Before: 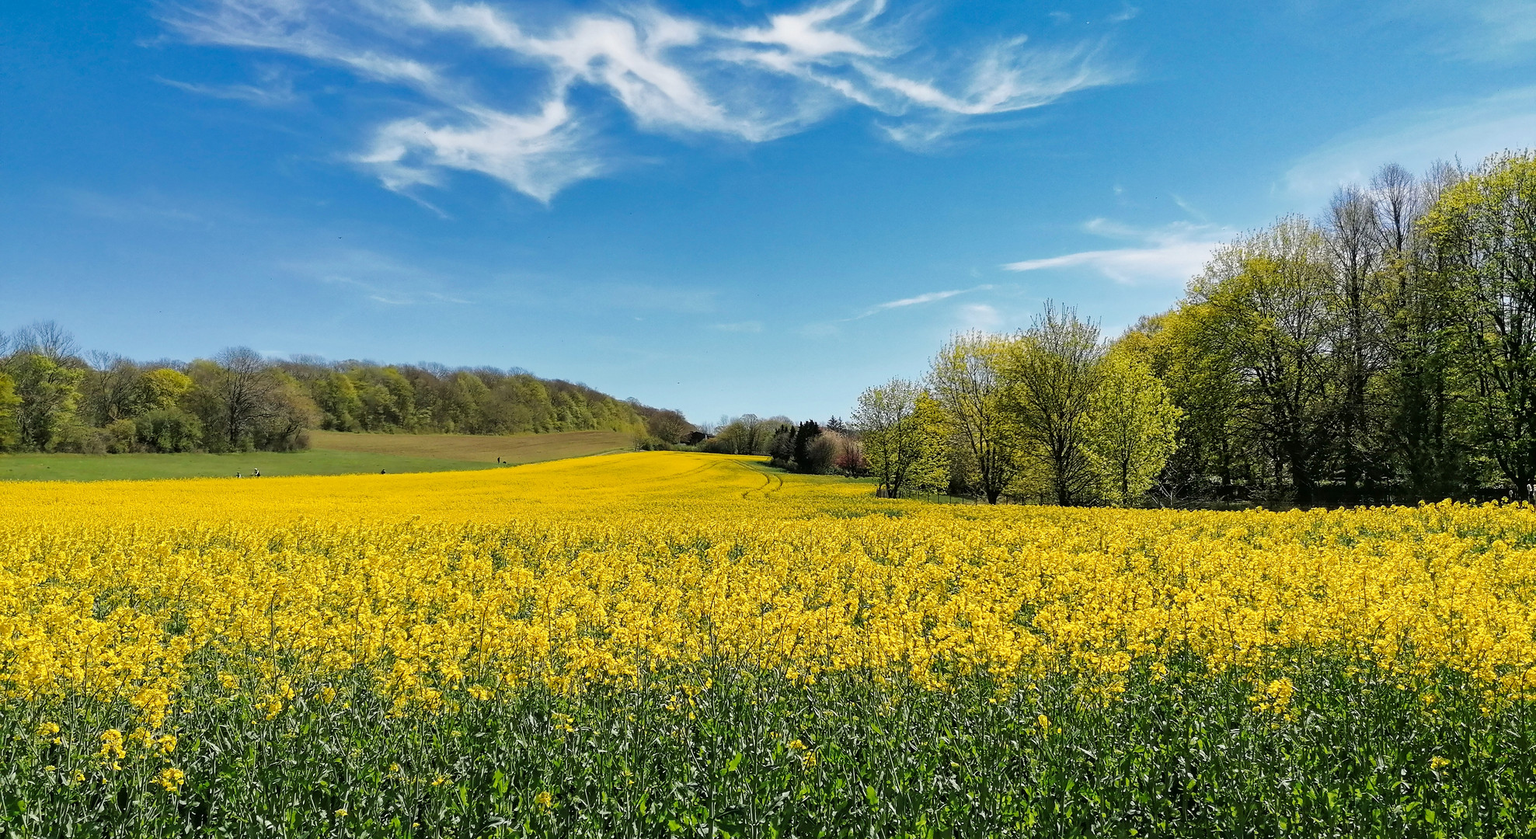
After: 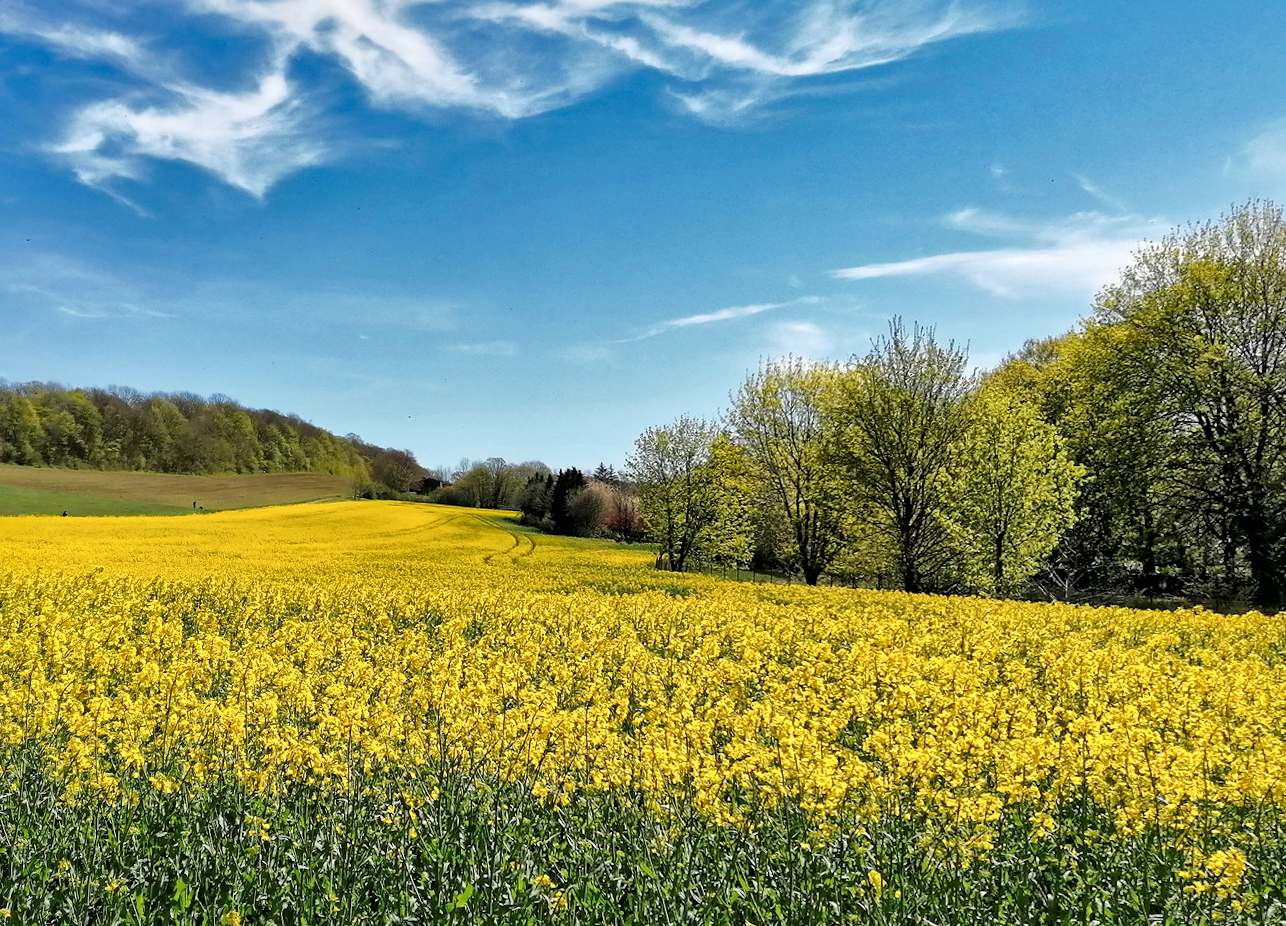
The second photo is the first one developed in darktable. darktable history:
crop and rotate: left 15.446%, right 17.836%
local contrast: mode bilateral grid, contrast 20, coarseness 50, detail 161%, midtone range 0.2
rotate and perspective: rotation 1.69°, lens shift (vertical) -0.023, lens shift (horizontal) -0.291, crop left 0.025, crop right 0.988, crop top 0.092, crop bottom 0.842
